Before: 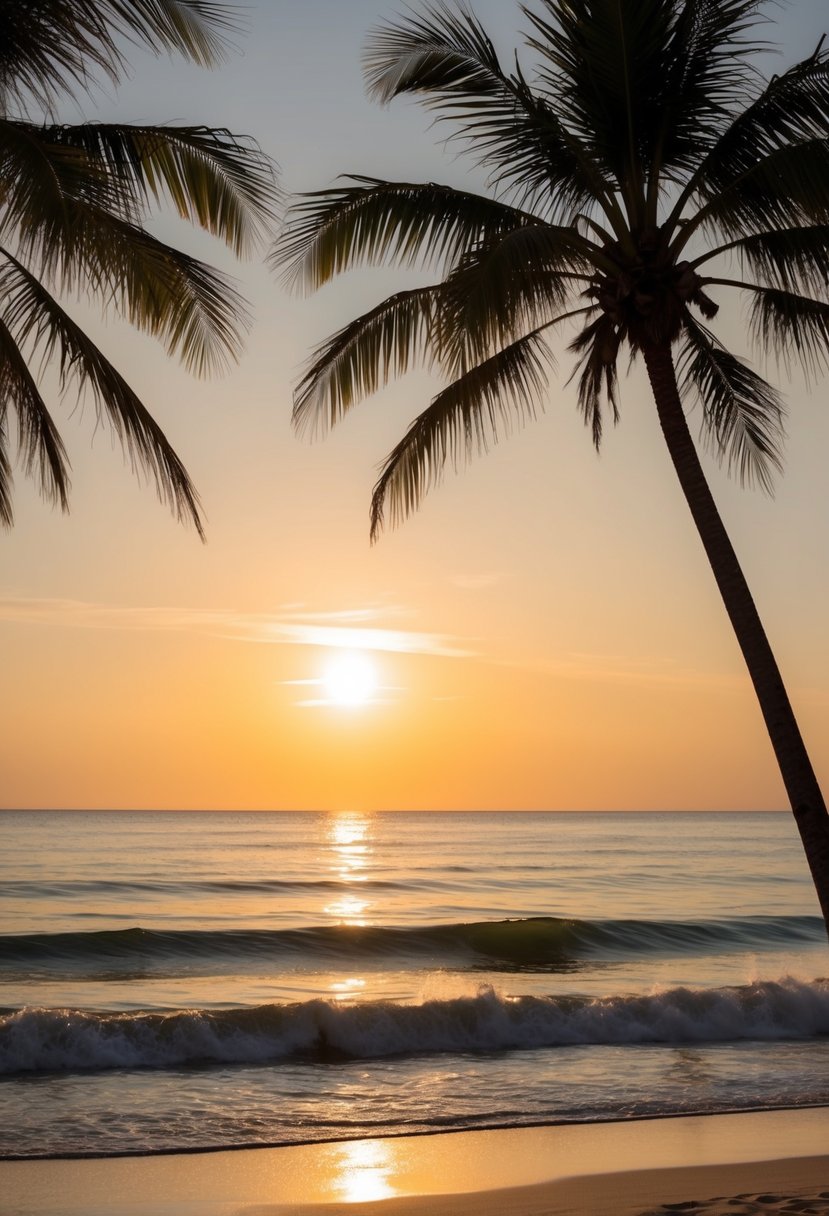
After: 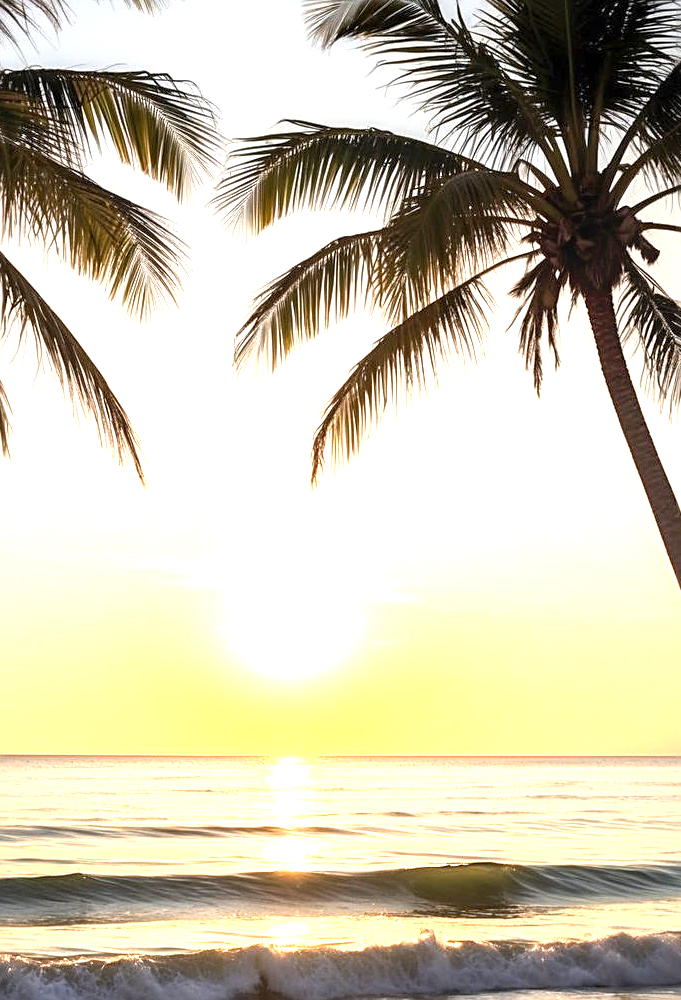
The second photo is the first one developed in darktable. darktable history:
sharpen: on, module defaults
exposure: black level correction 0.001, exposure 1.84 EV, compensate highlight preservation false
crop and rotate: left 7.196%, top 4.574%, right 10.605%, bottom 13.178%
rotate and perspective: automatic cropping original format, crop left 0, crop top 0
local contrast: detail 130%
color contrast: green-magenta contrast 0.96
